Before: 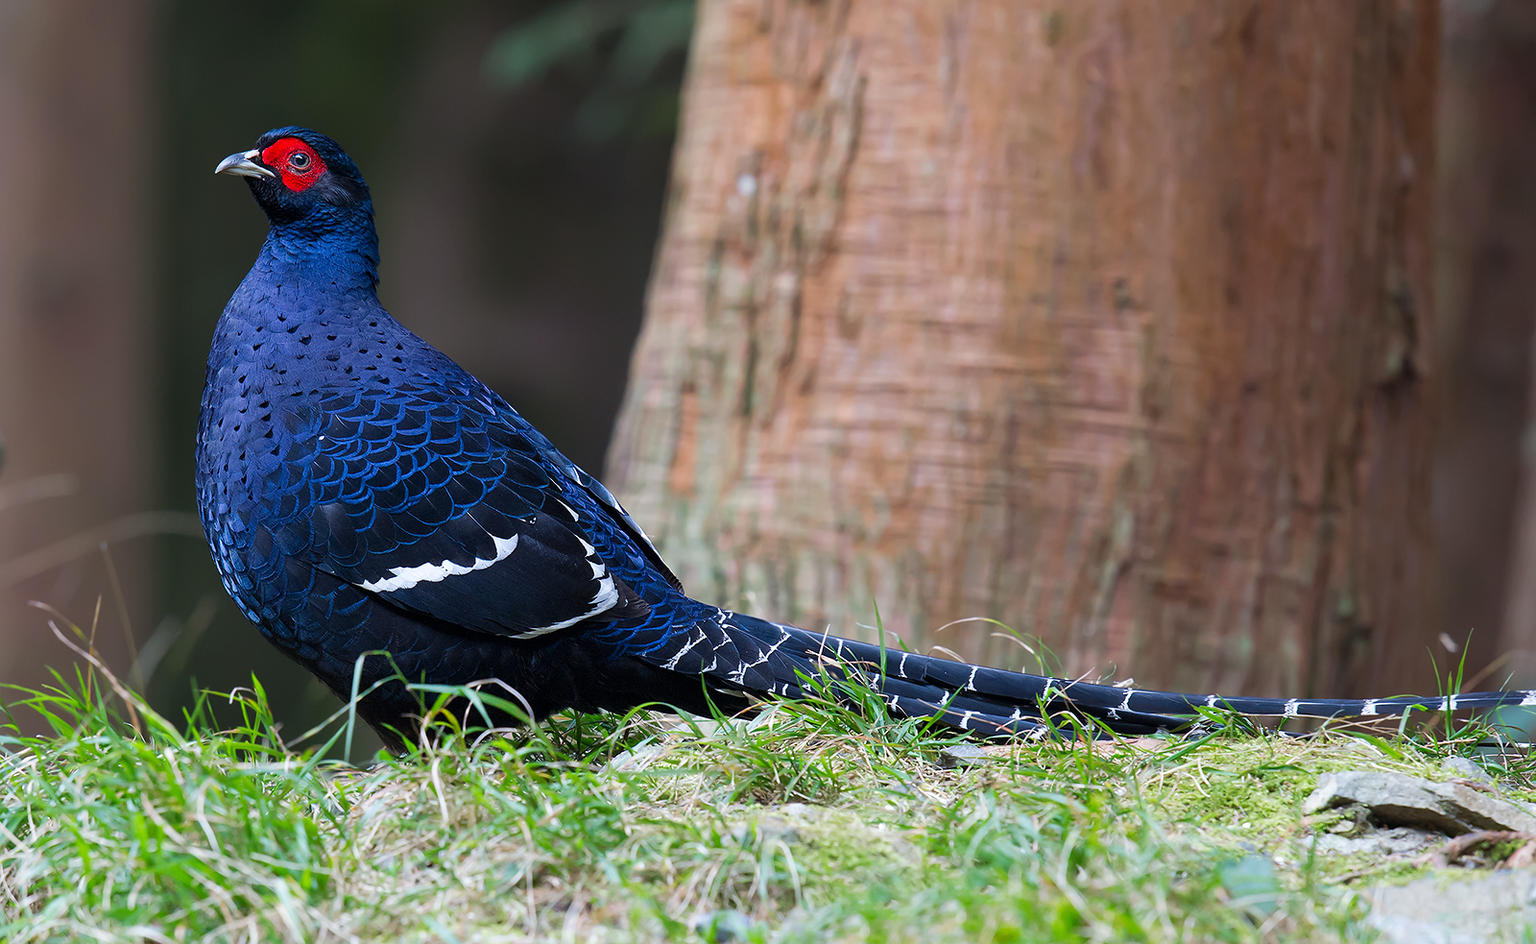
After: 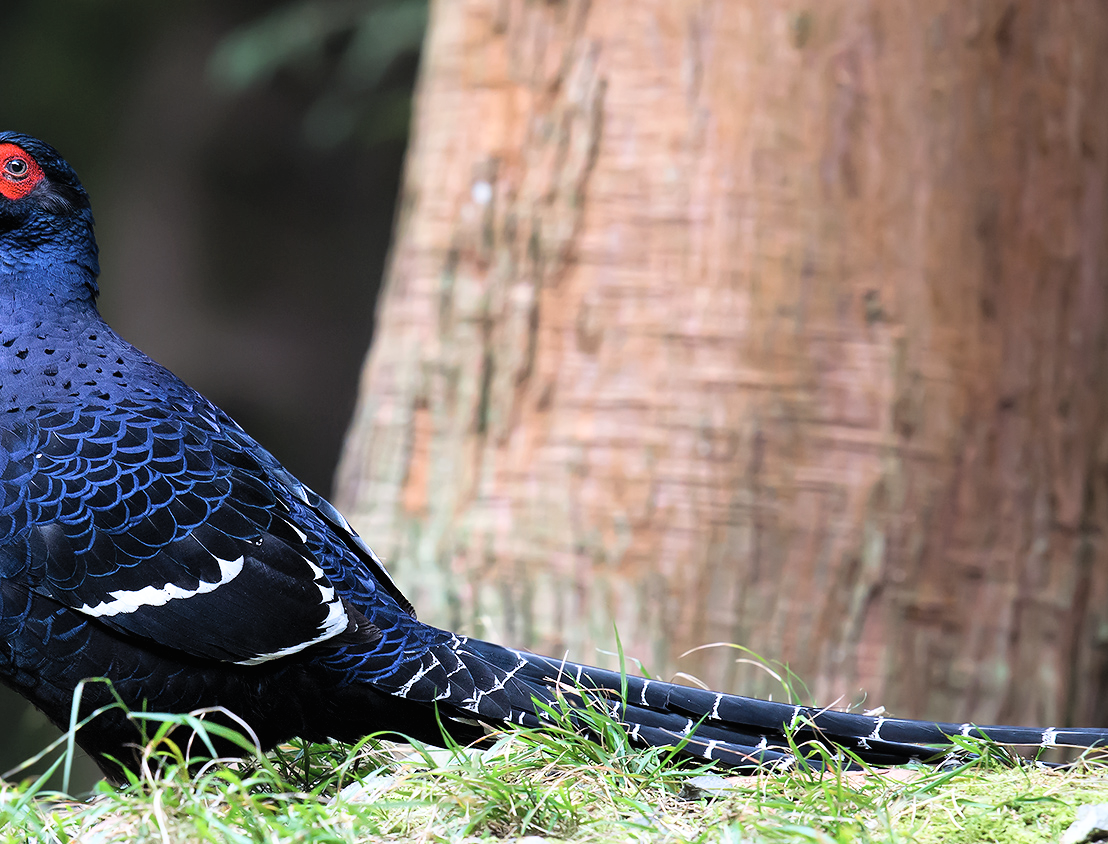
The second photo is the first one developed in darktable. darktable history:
filmic rgb: black relative exposure -7.97 EV, white relative exposure 2.34 EV, hardness 6.64
contrast brightness saturation: contrast 0.144, brightness 0.209
crop: left 18.502%, right 12.23%, bottom 14.083%
